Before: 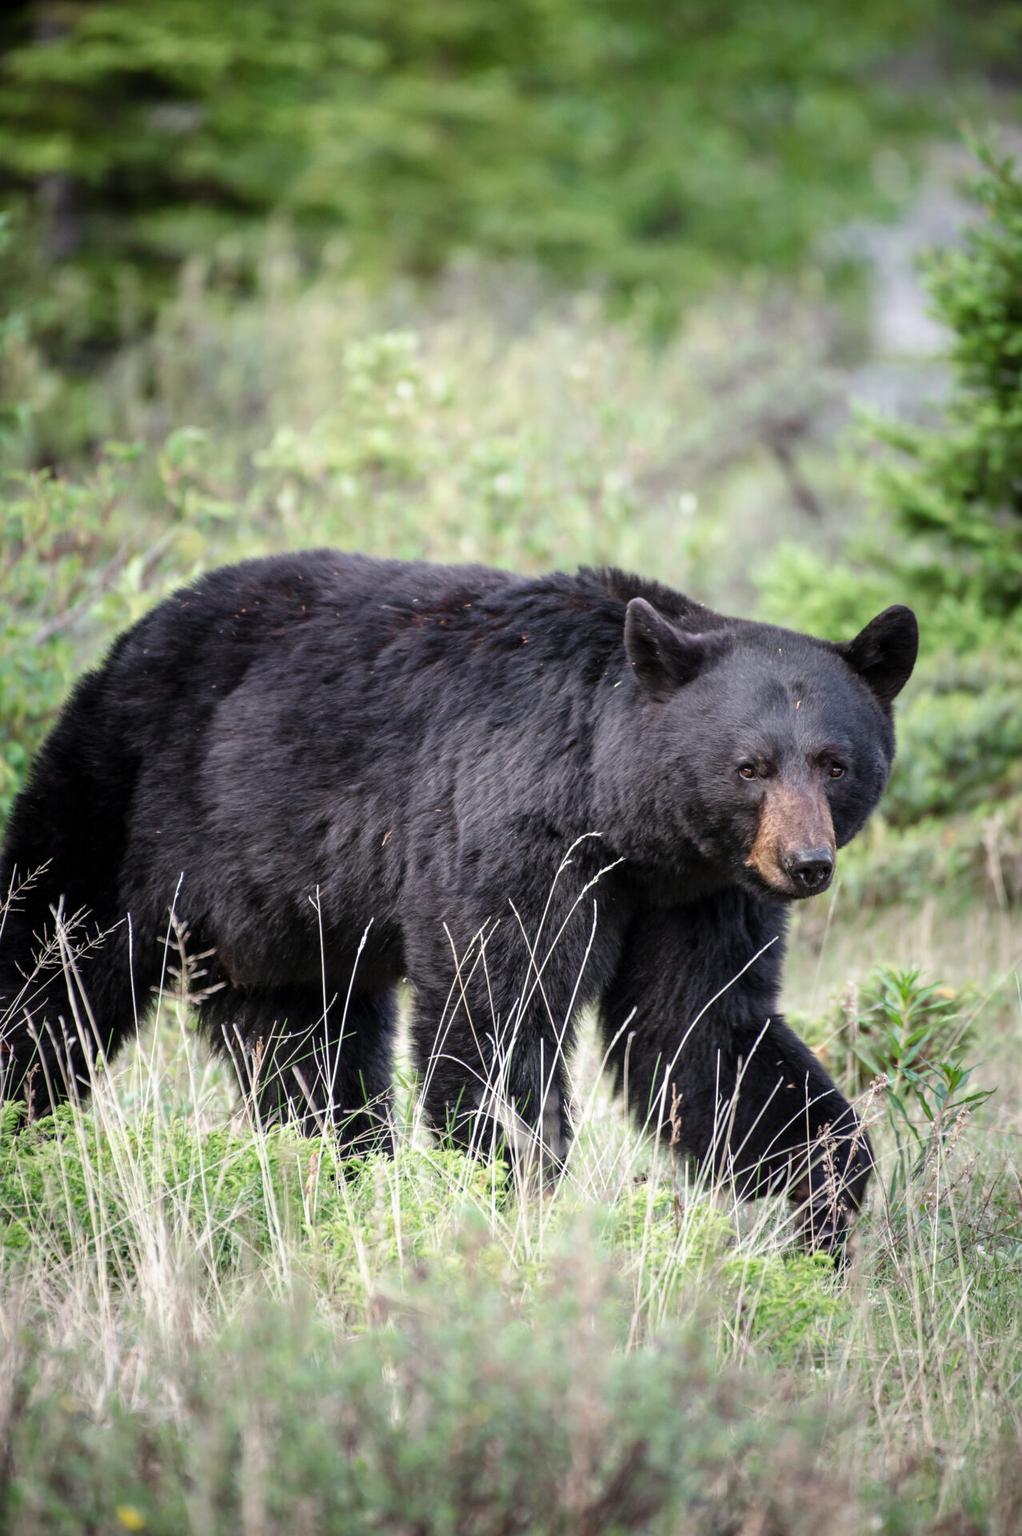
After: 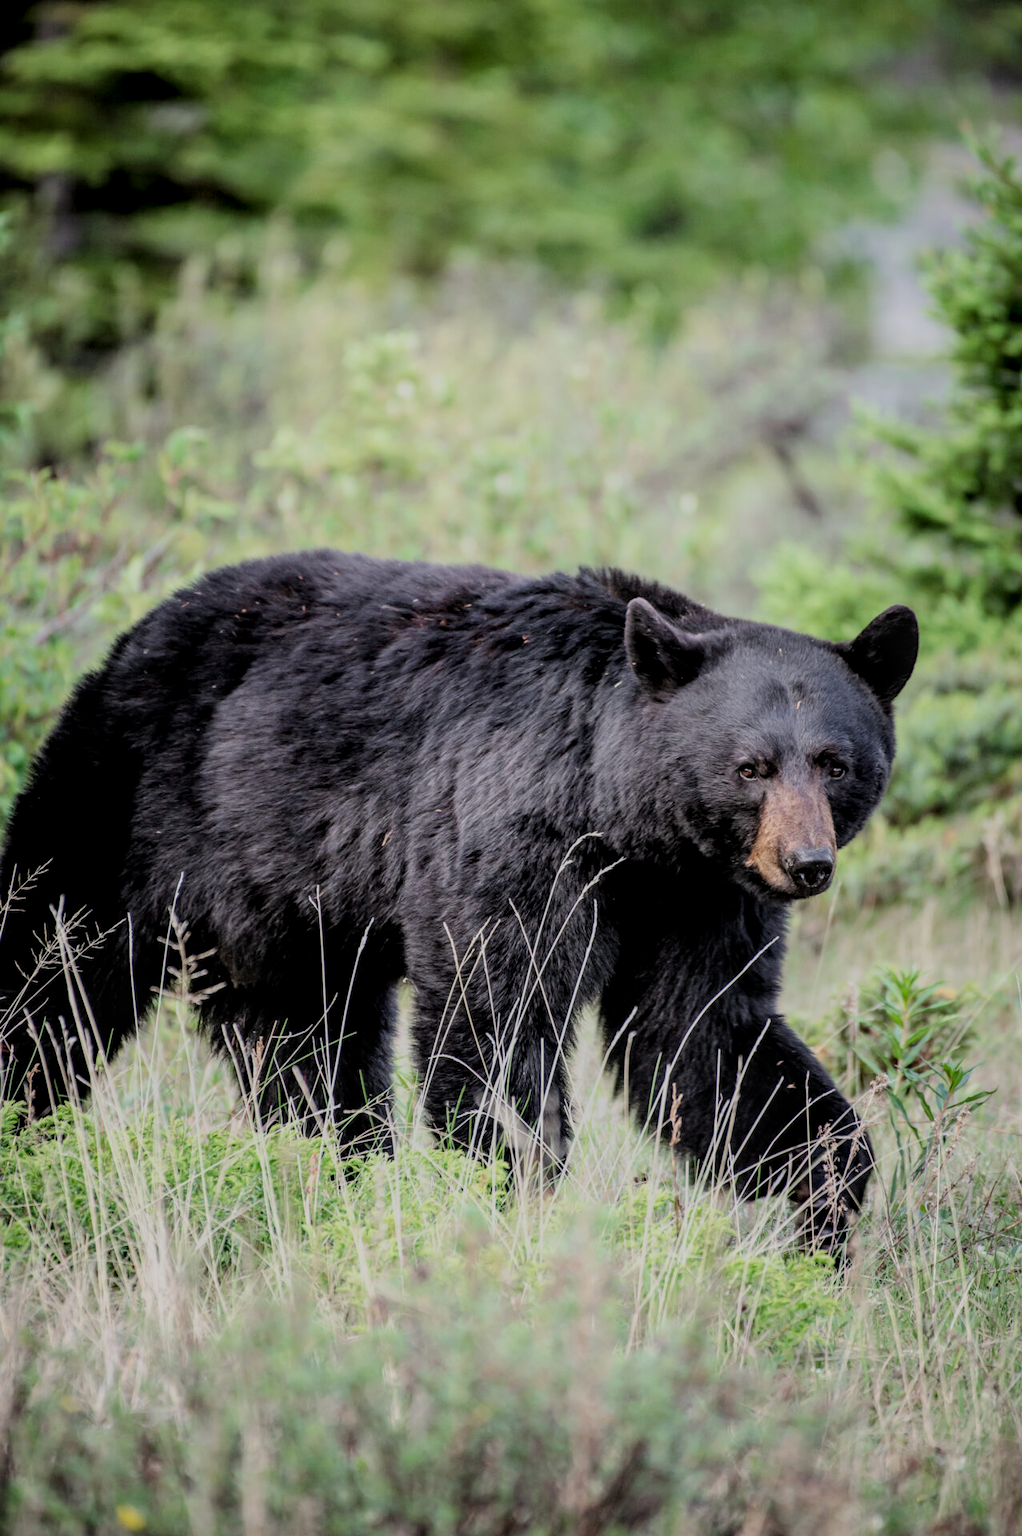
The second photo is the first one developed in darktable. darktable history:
local contrast: on, module defaults
filmic rgb: middle gray luminance 29.93%, black relative exposure -9.02 EV, white relative exposure 7.01 EV, target black luminance 0%, hardness 2.96, latitude 1.51%, contrast 0.962, highlights saturation mix 3.67%, shadows ↔ highlights balance 12.03%, color science v6 (2022)
